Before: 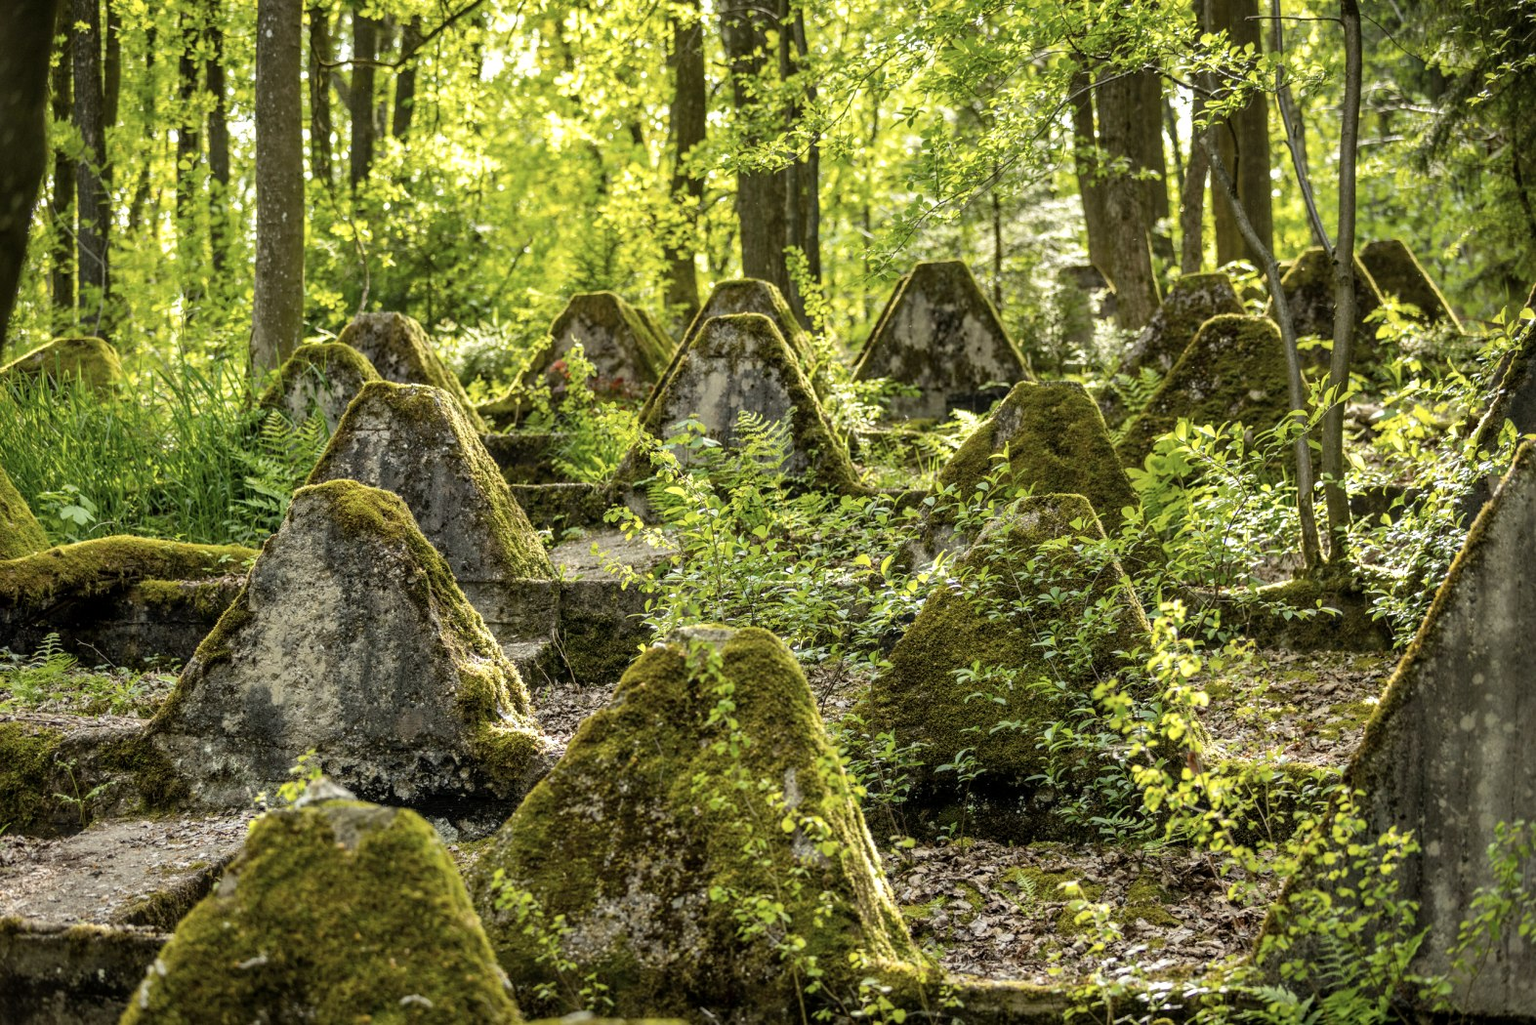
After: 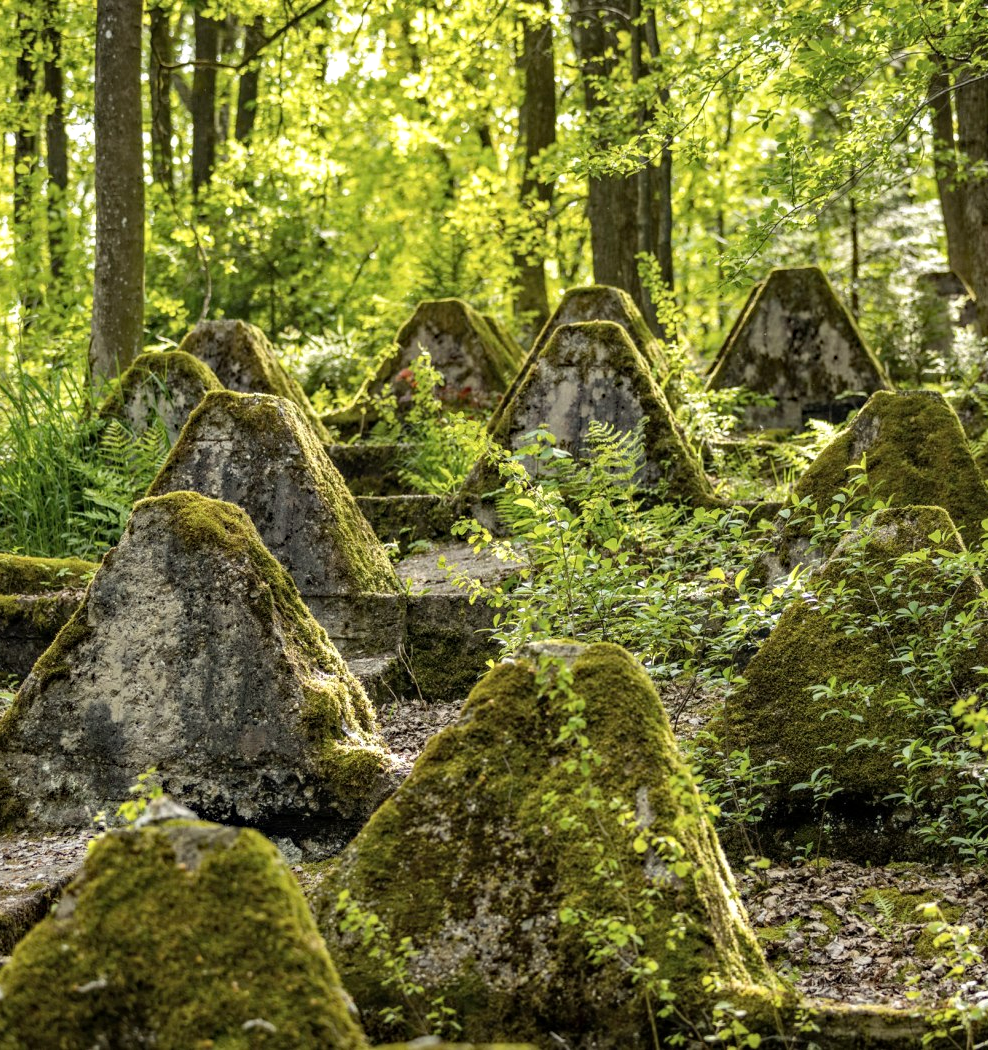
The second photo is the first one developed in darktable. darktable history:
crop: left 10.644%, right 26.528%
haze removal: strength 0.29, distance 0.25, compatibility mode true, adaptive false
